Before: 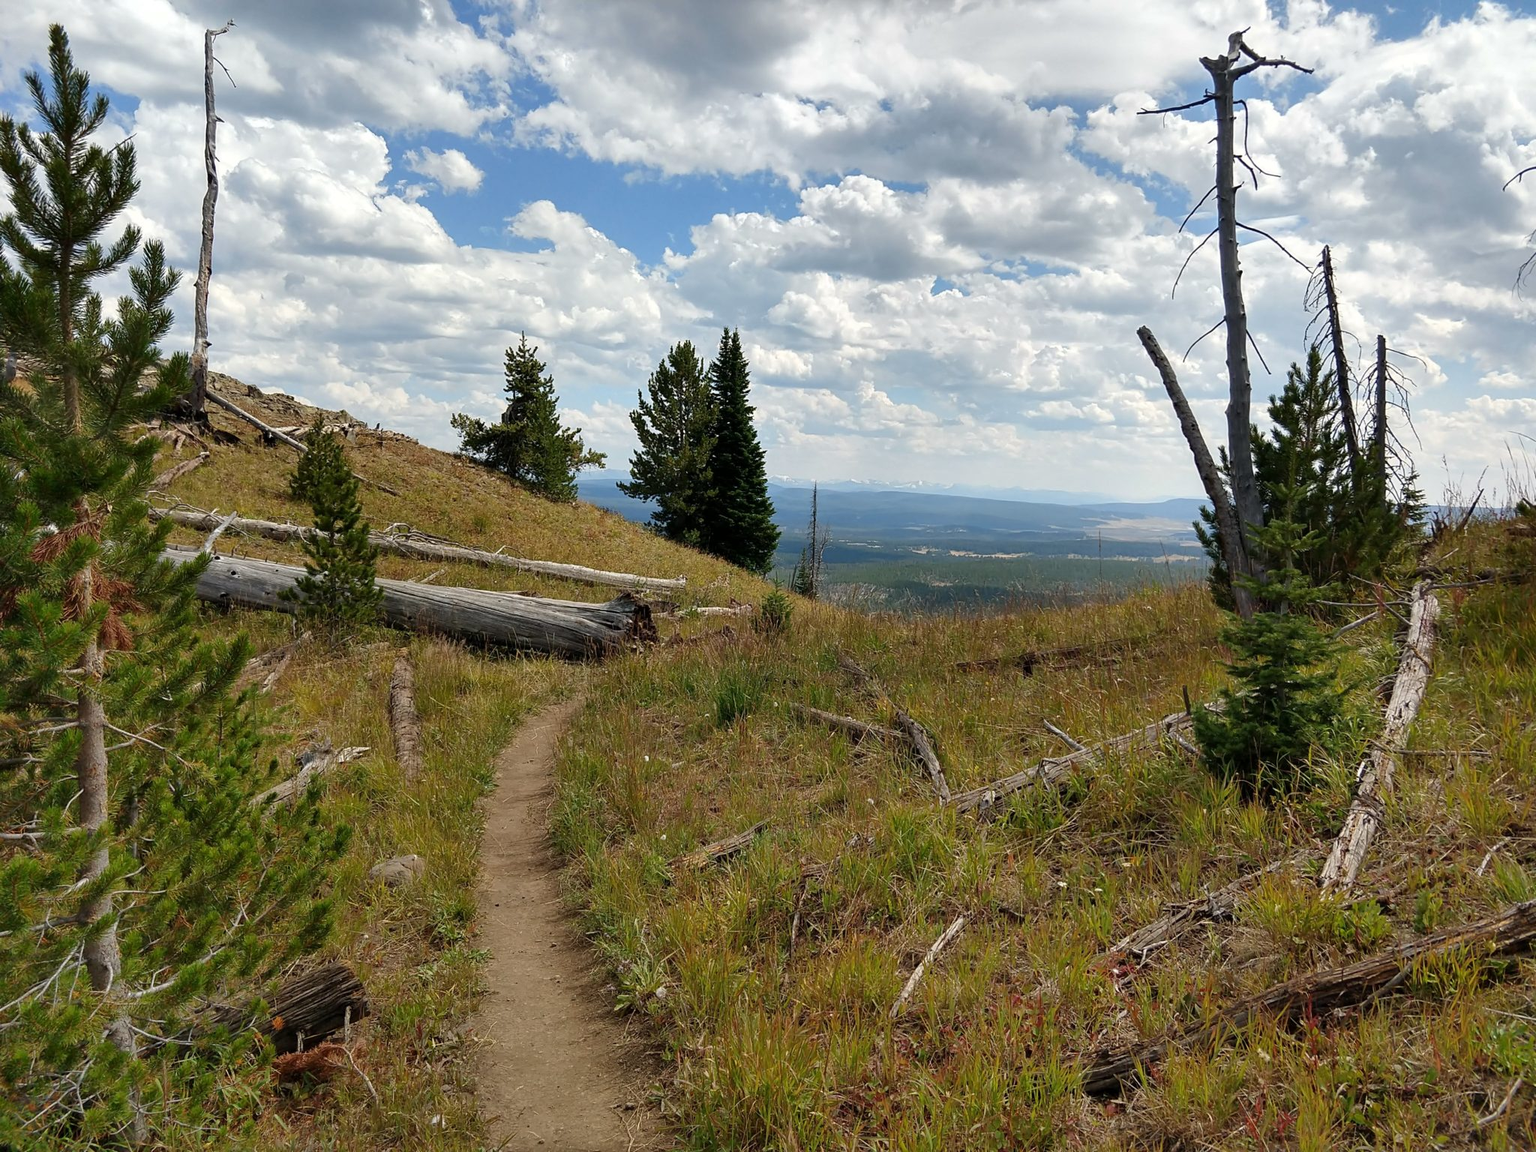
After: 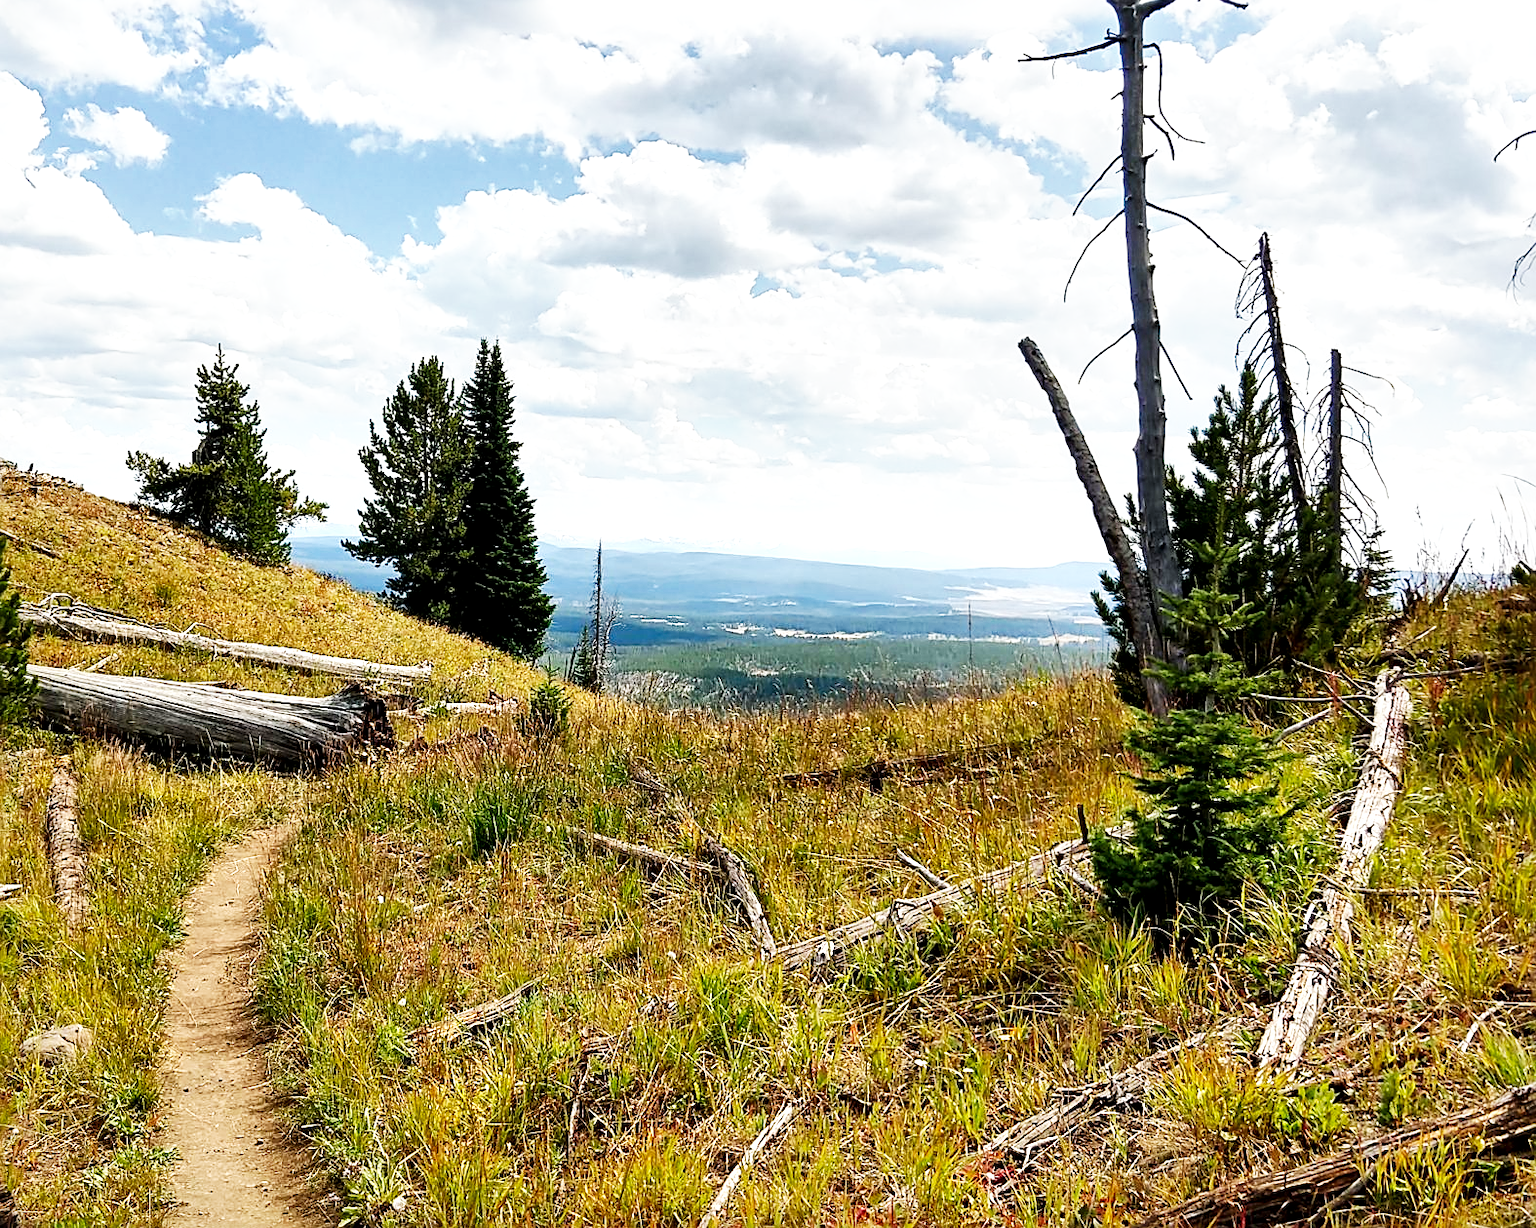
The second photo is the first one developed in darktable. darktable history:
local contrast: mode bilateral grid, contrast 25, coarseness 60, detail 151%, midtone range 0.2
sharpen: on, module defaults
base curve: curves: ch0 [(0, 0) (0.007, 0.004) (0.027, 0.03) (0.046, 0.07) (0.207, 0.54) (0.442, 0.872) (0.673, 0.972) (1, 1)], preserve colors none
crop: left 23.095%, top 5.827%, bottom 11.854%
